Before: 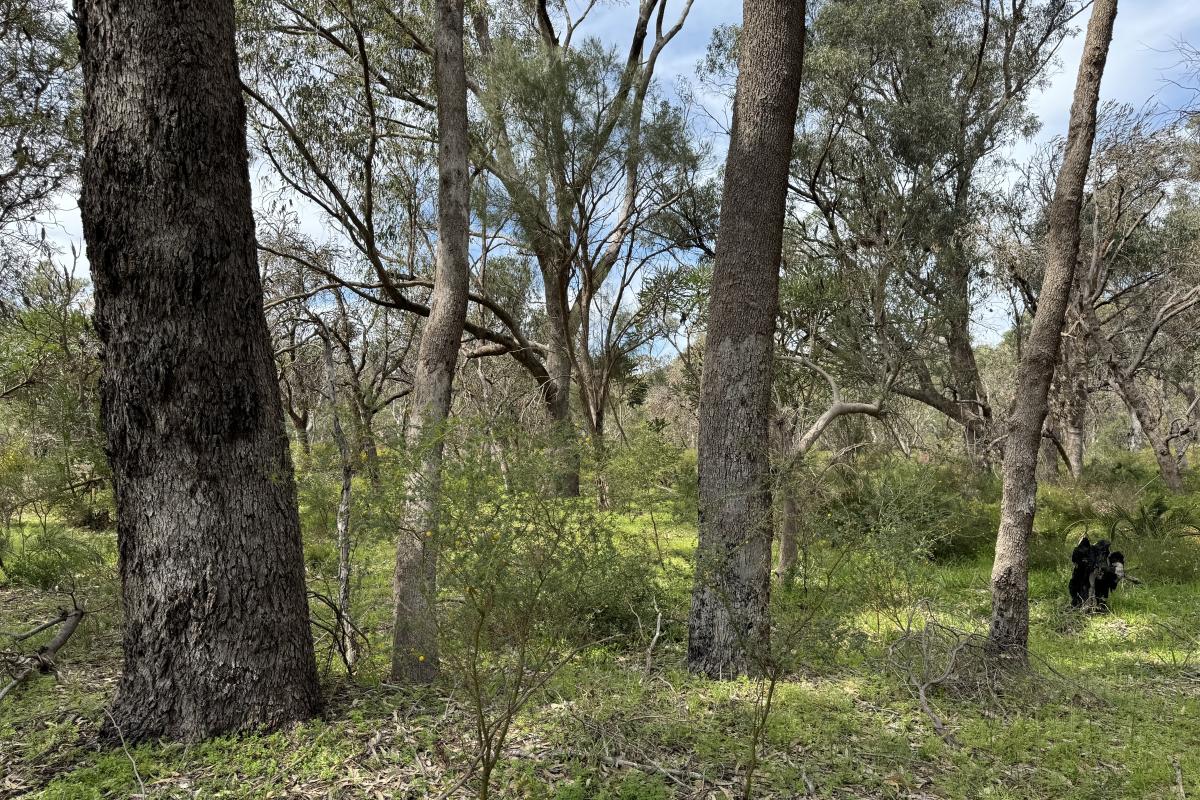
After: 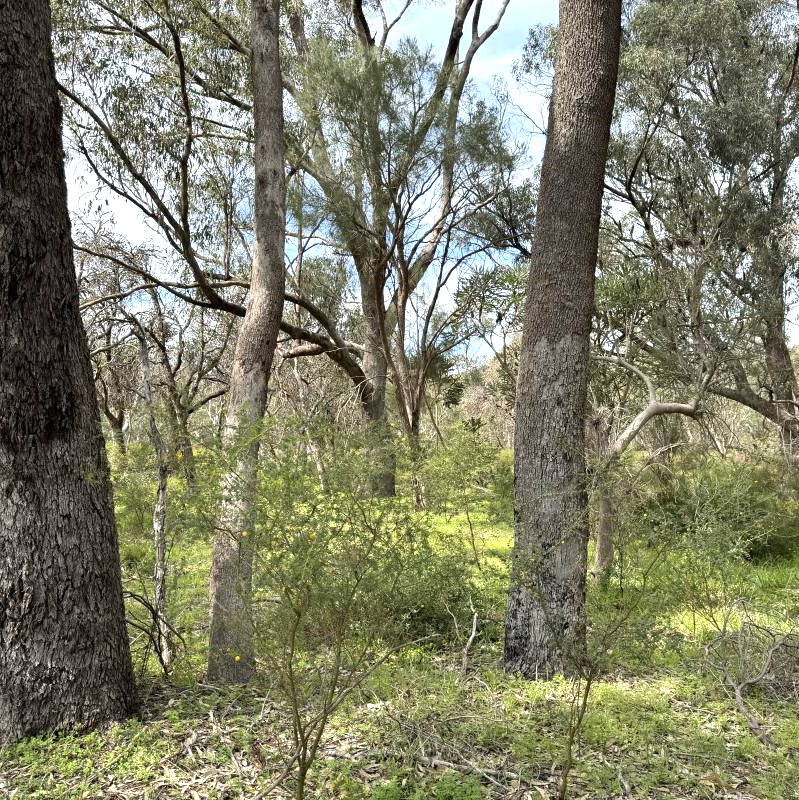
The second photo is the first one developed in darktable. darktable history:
crop and rotate: left 15.413%, right 17.952%
exposure: exposure 0.7 EV, compensate highlight preservation false
